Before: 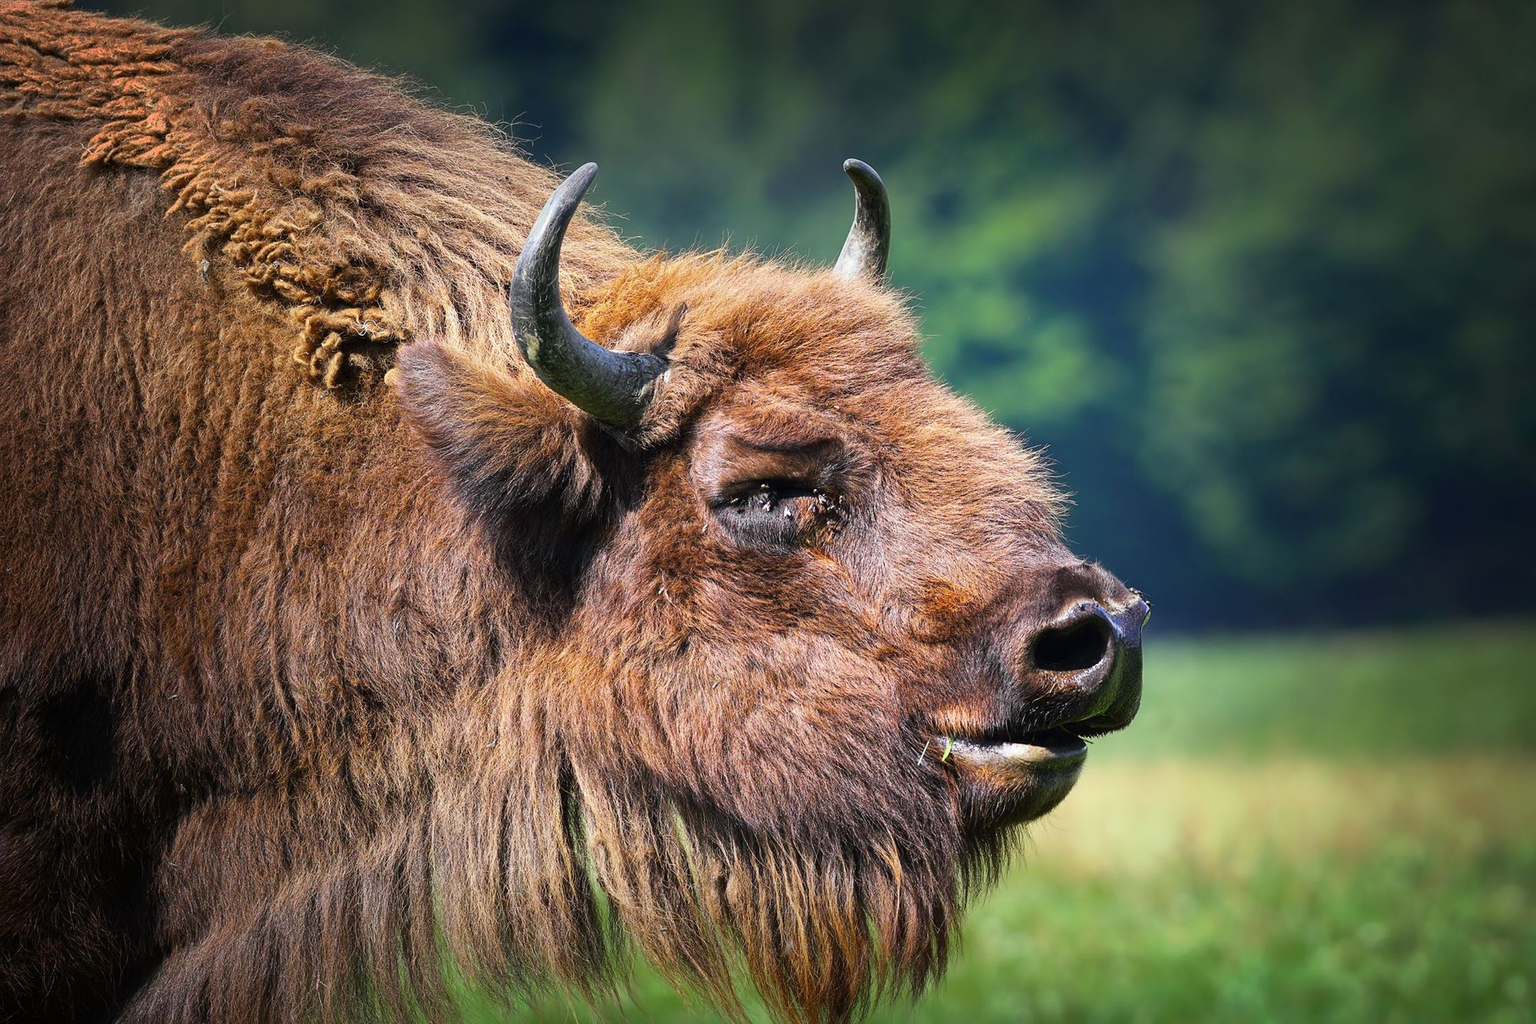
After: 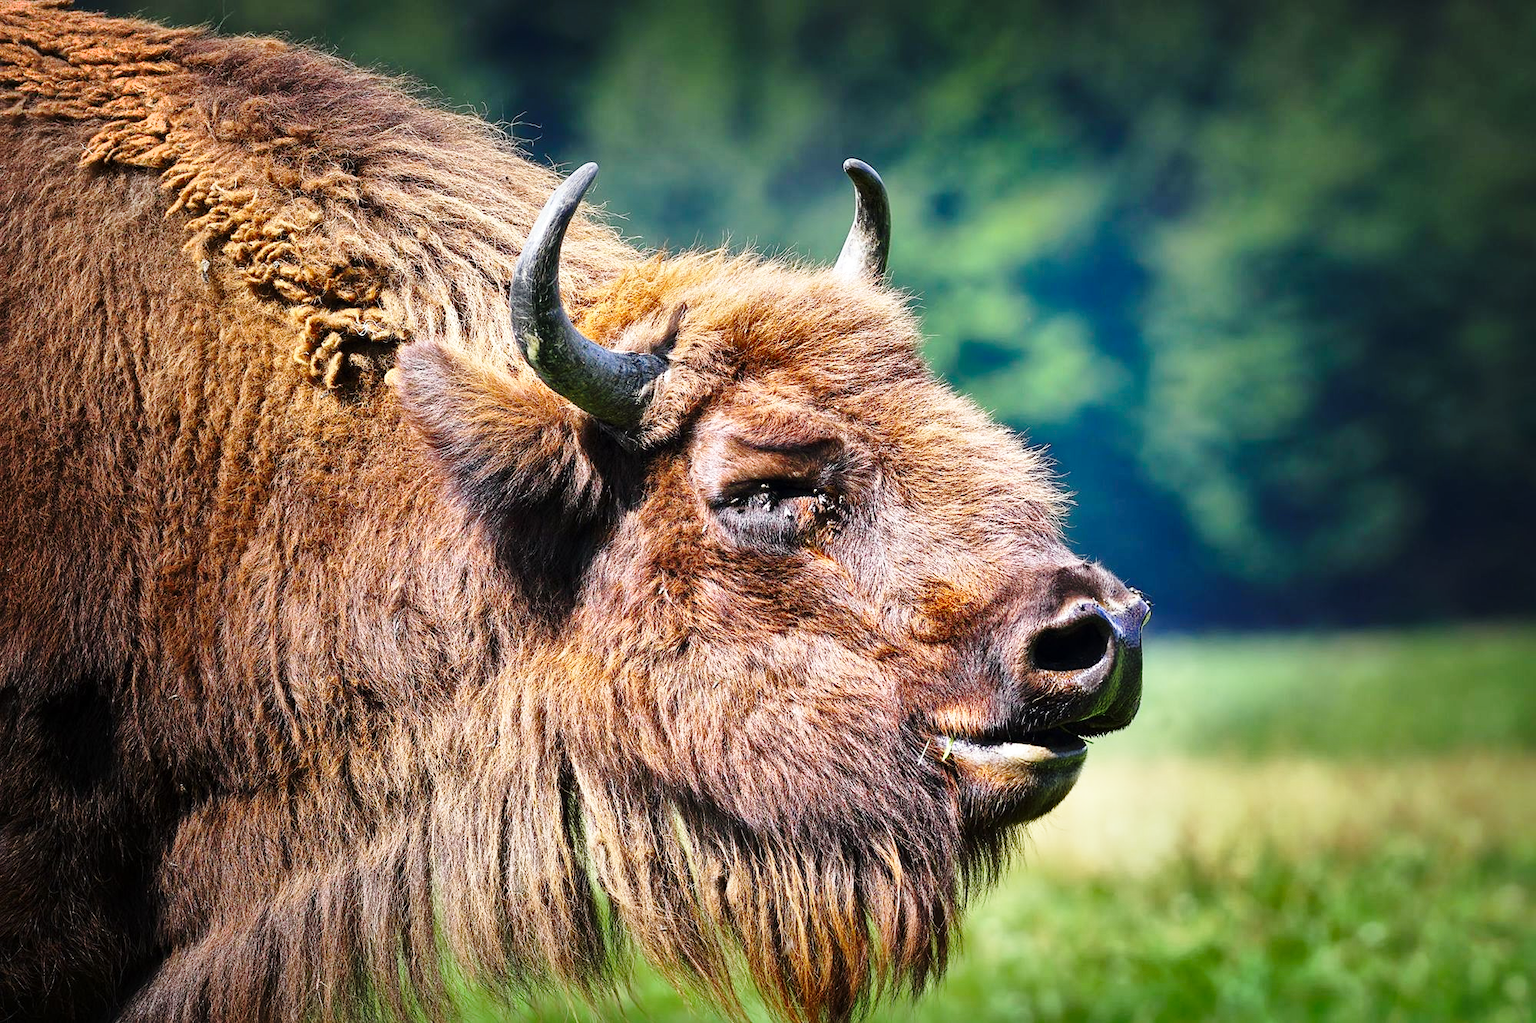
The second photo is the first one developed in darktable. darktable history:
local contrast: mode bilateral grid, contrast 20, coarseness 50, detail 120%, midtone range 0.2
shadows and highlights: shadows 18.09, highlights -84.59, highlights color adjustment 45.45%, soften with gaussian
base curve: curves: ch0 [(0, 0) (0.028, 0.03) (0.121, 0.232) (0.46, 0.748) (0.859, 0.968) (1, 1)], preserve colors none
